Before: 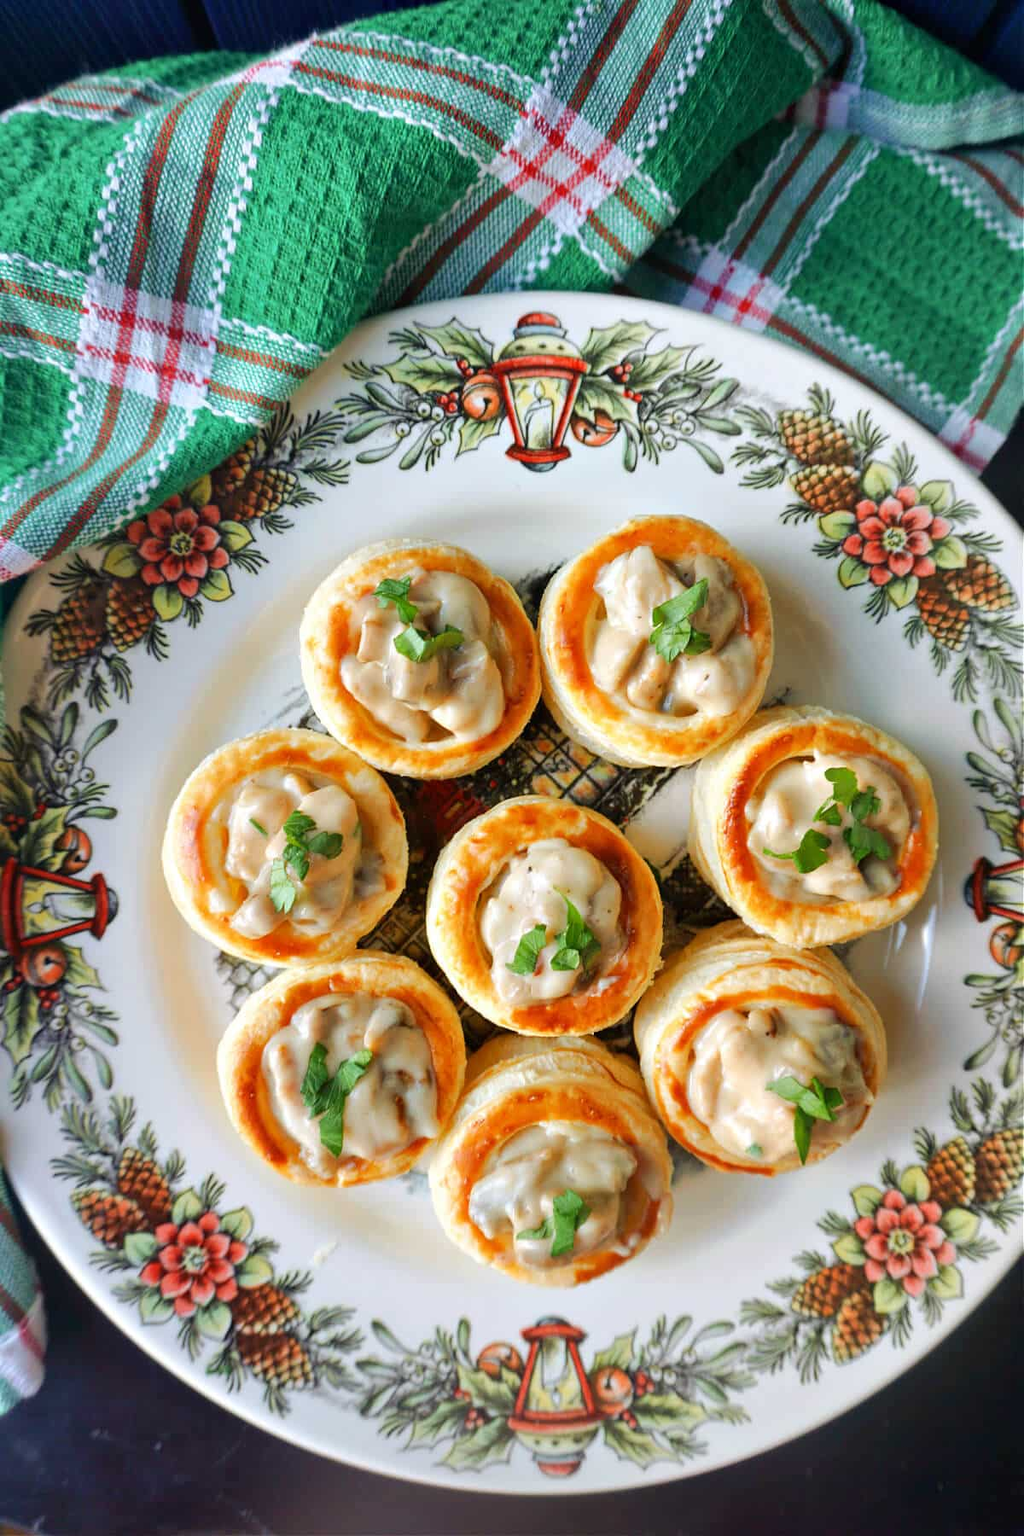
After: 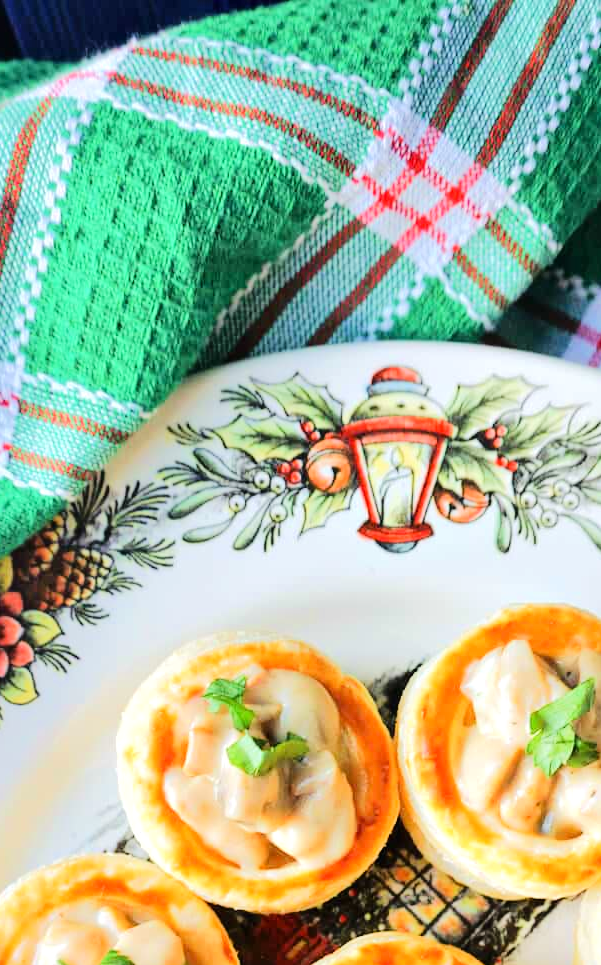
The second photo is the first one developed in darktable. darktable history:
tone equalizer: -7 EV 0.142 EV, -6 EV 0.624 EV, -5 EV 1.19 EV, -4 EV 1.29 EV, -3 EV 1.17 EV, -2 EV 0.6 EV, -1 EV 0.165 EV, edges refinement/feathering 500, mask exposure compensation -1.57 EV, preserve details no
crop: left 19.59%, right 30.244%, bottom 46.385%
